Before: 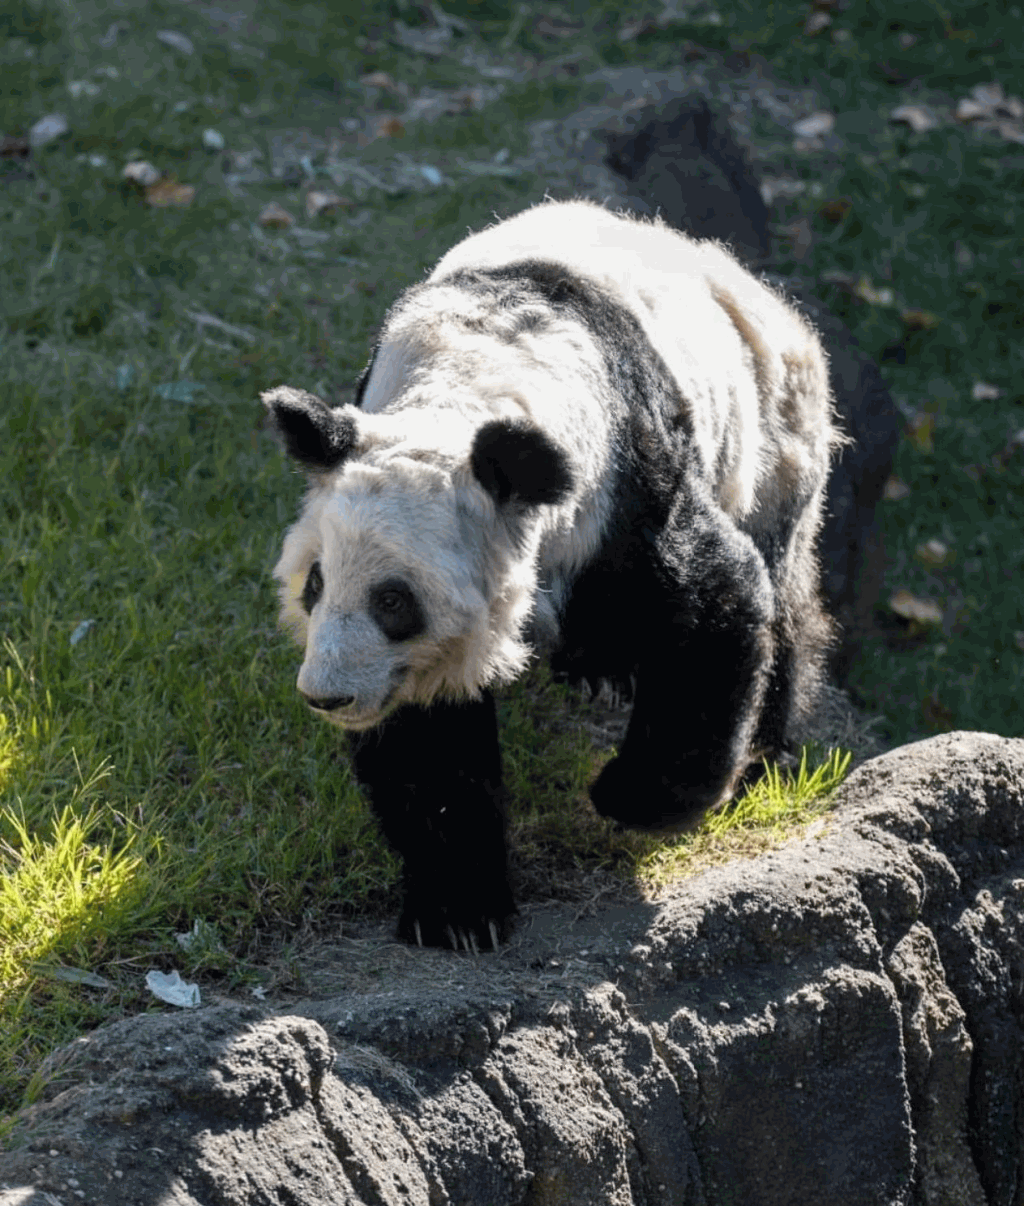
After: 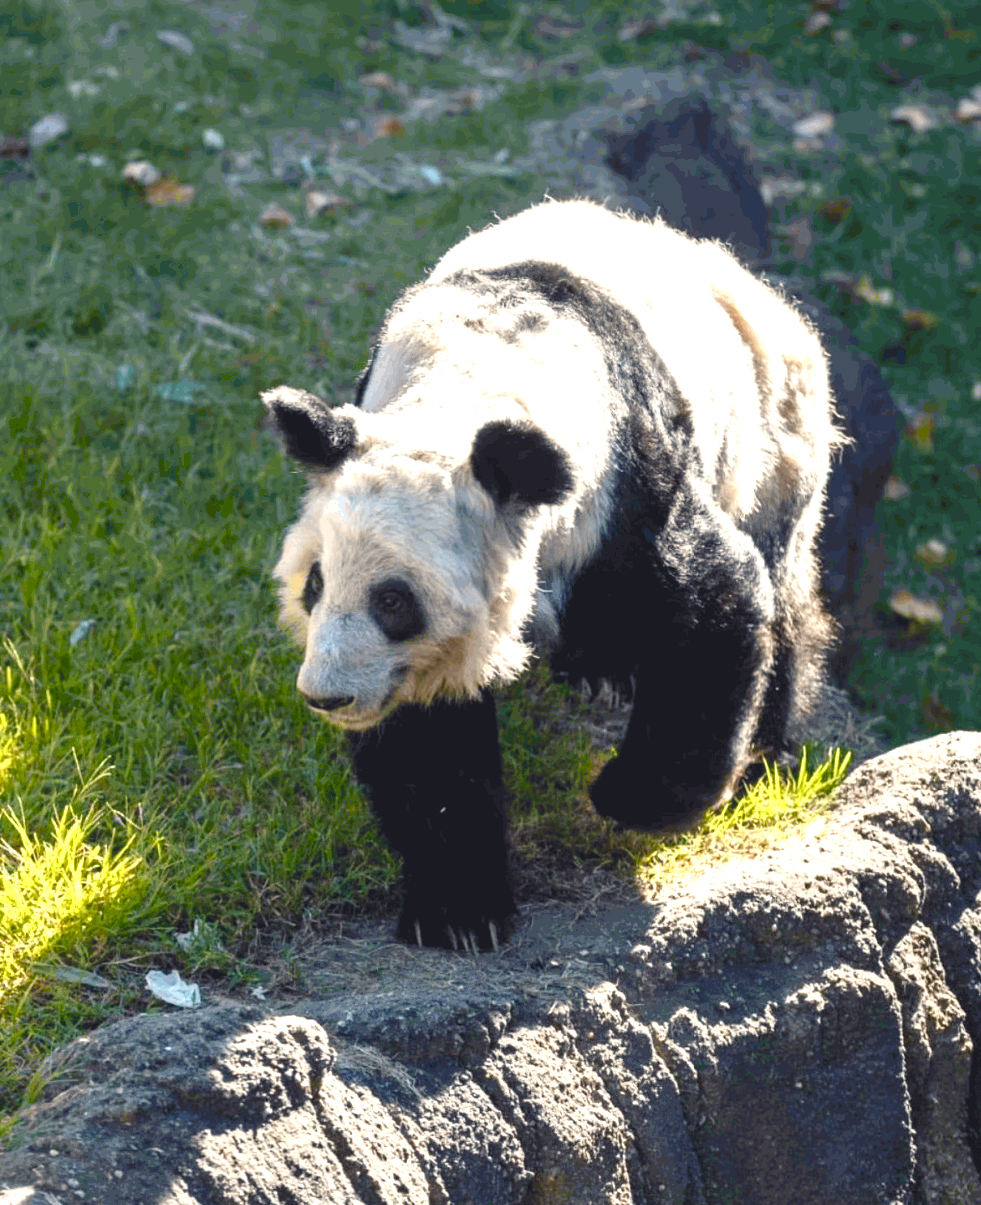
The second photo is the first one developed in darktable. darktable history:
crop: right 4.126%, bottom 0.031%
color balance rgb: shadows lift › chroma 3%, shadows lift › hue 280.8°, power › hue 330°, highlights gain › chroma 3%, highlights gain › hue 75.6°, global offset › luminance 0.7%, perceptual saturation grading › global saturation 20%, perceptual saturation grading › highlights -25%, perceptual saturation grading › shadows 50%, global vibrance 20.33%
exposure: black level correction 0, exposure 0.95 EV, compensate exposure bias true, compensate highlight preservation false
